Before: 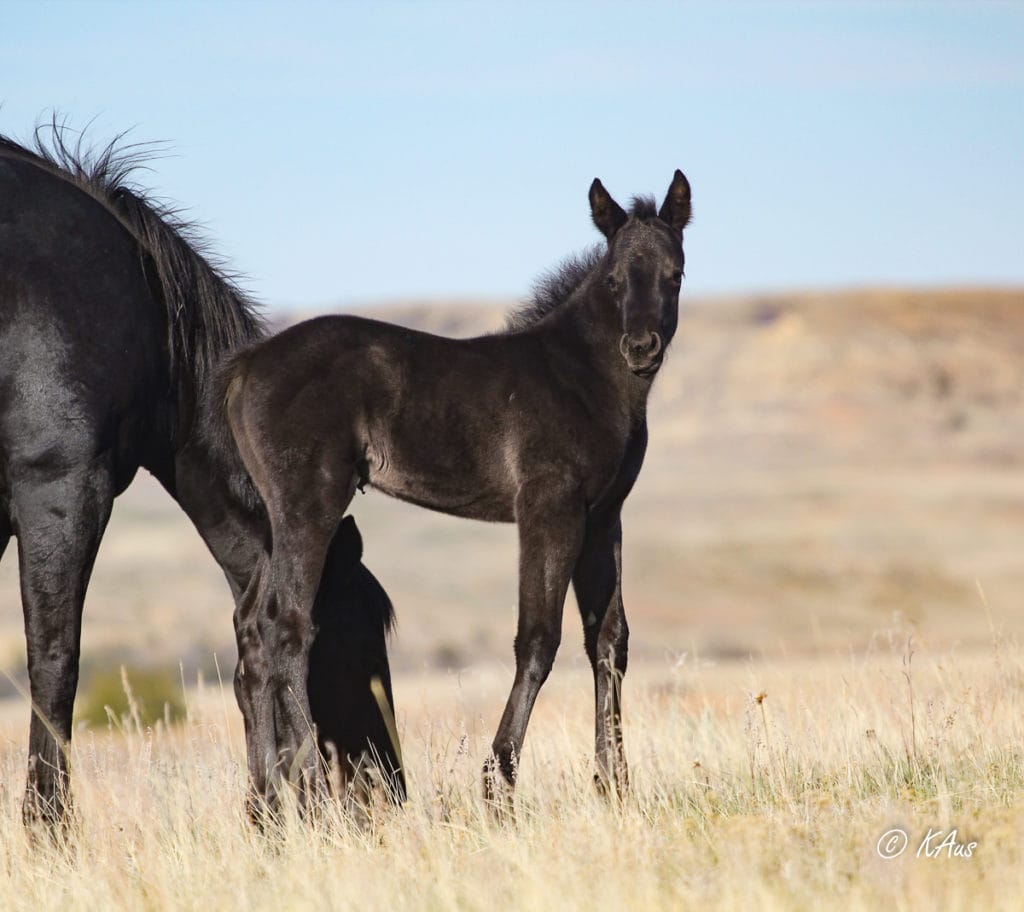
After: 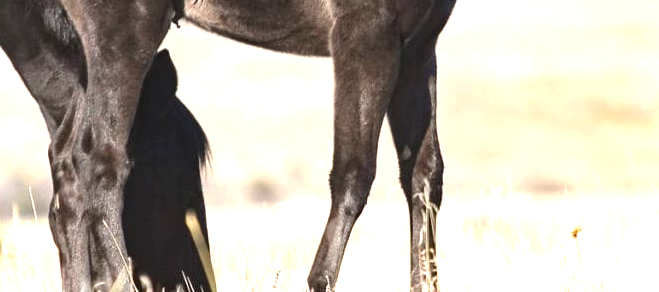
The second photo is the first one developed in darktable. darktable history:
crop: left 18.091%, top 51.13%, right 17.525%, bottom 16.85%
exposure: black level correction 0, exposure 1.2 EV, compensate exposure bias true, compensate highlight preservation false
